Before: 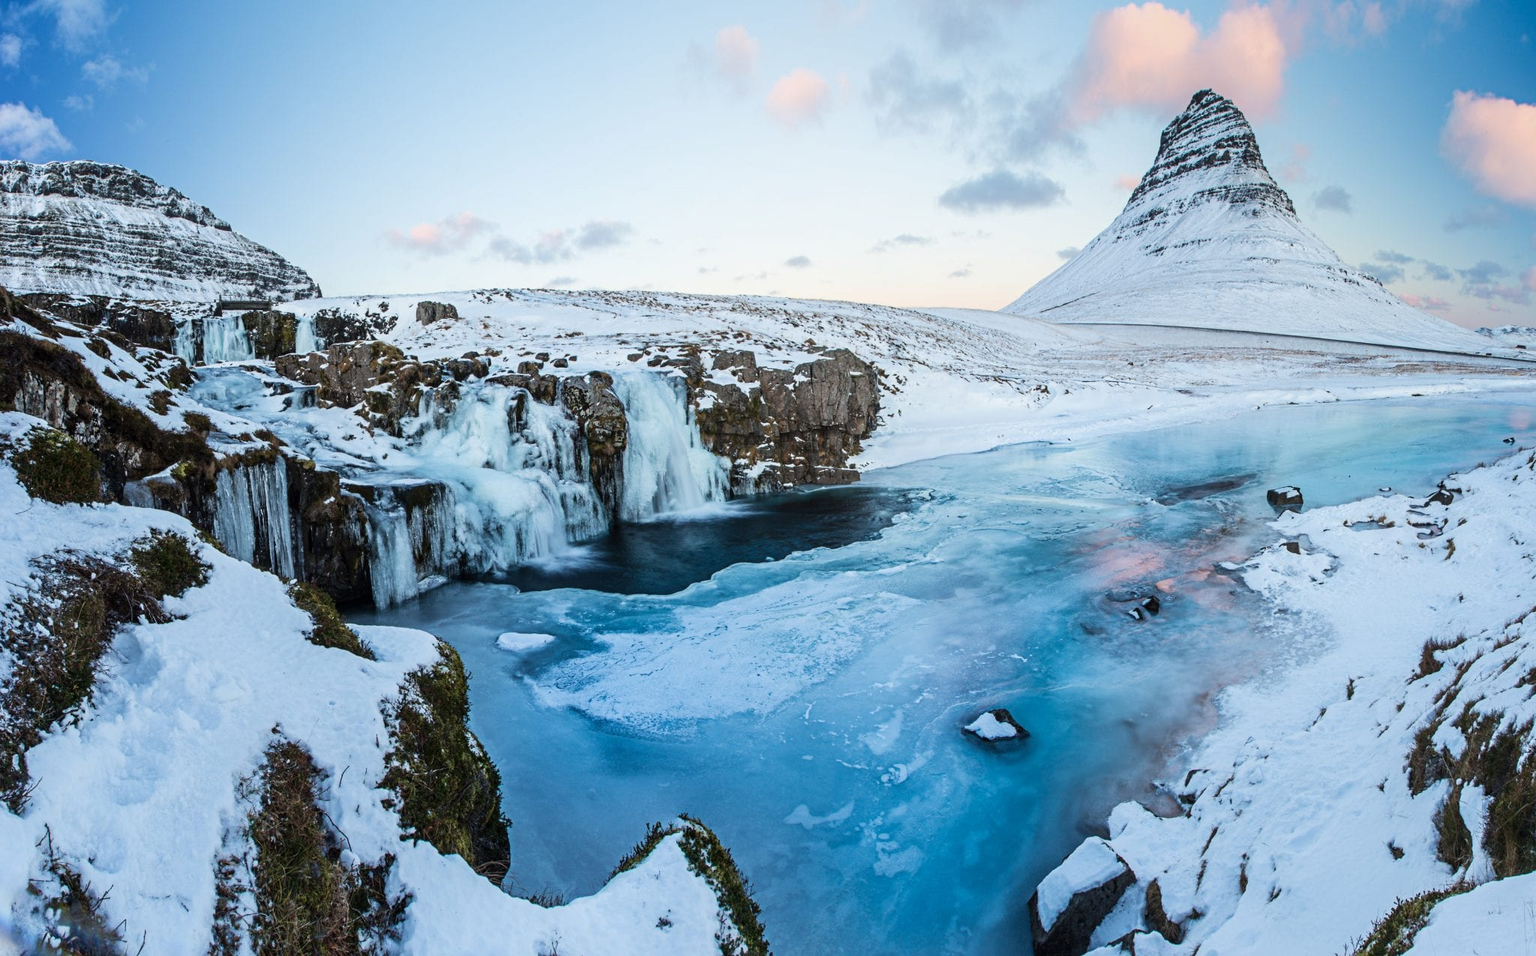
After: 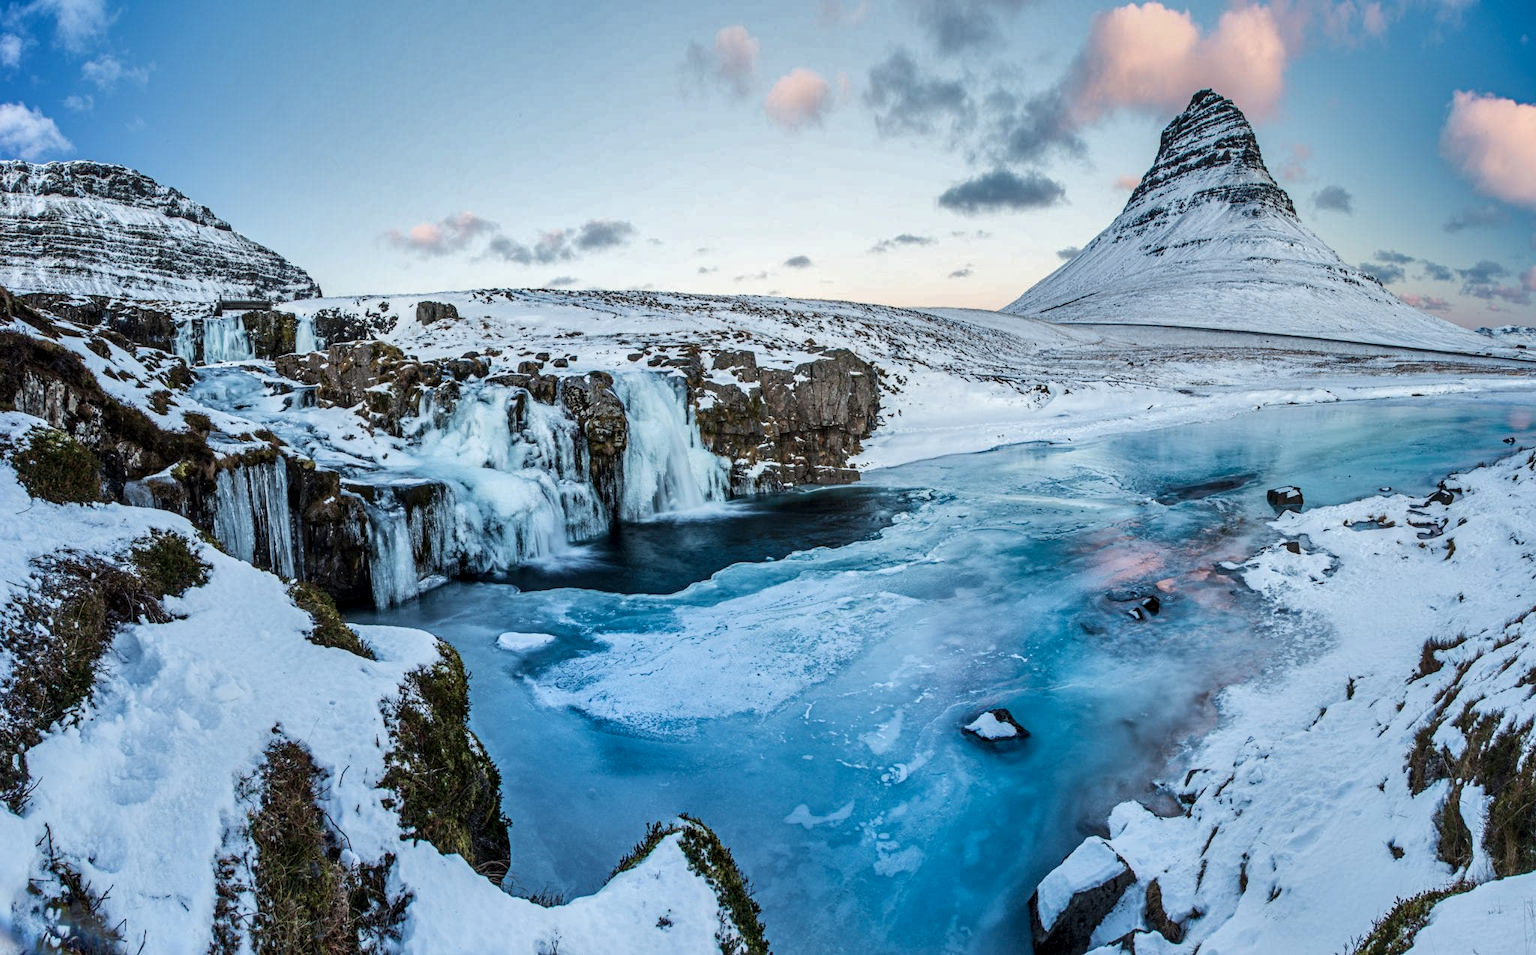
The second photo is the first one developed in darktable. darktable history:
shadows and highlights: shadows 30.68, highlights -62.43, soften with gaussian
local contrast: detail 130%
